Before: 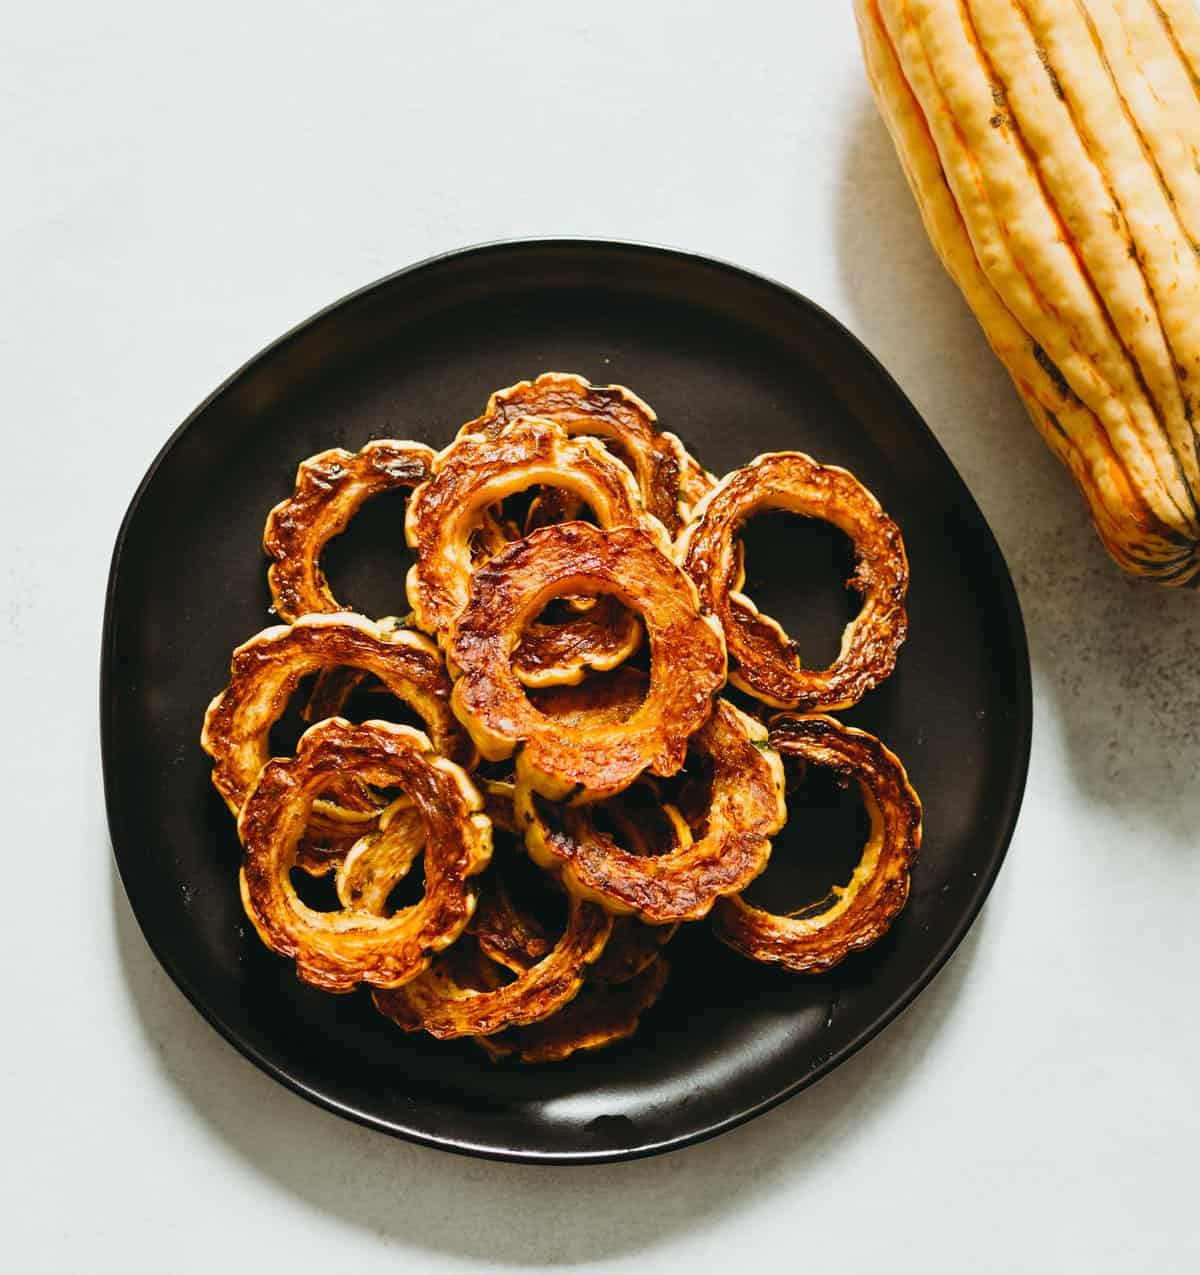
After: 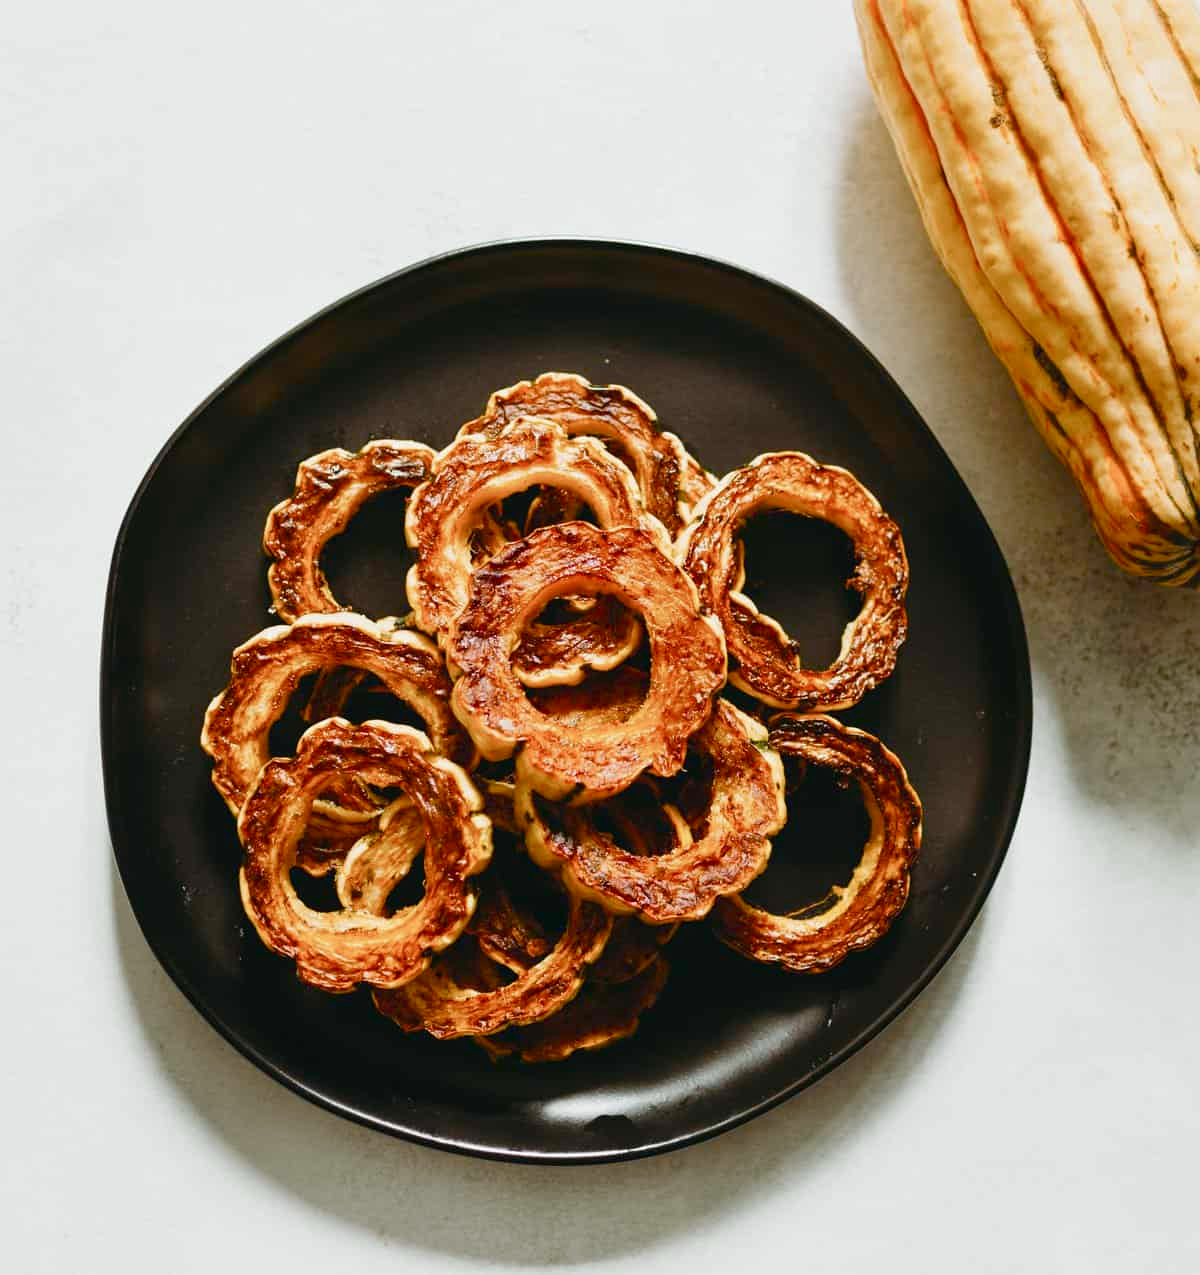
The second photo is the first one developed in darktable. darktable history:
color balance rgb: perceptual saturation grading › global saturation 20%, perceptual saturation grading › highlights -49.219%, perceptual saturation grading › shadows 25.916%
